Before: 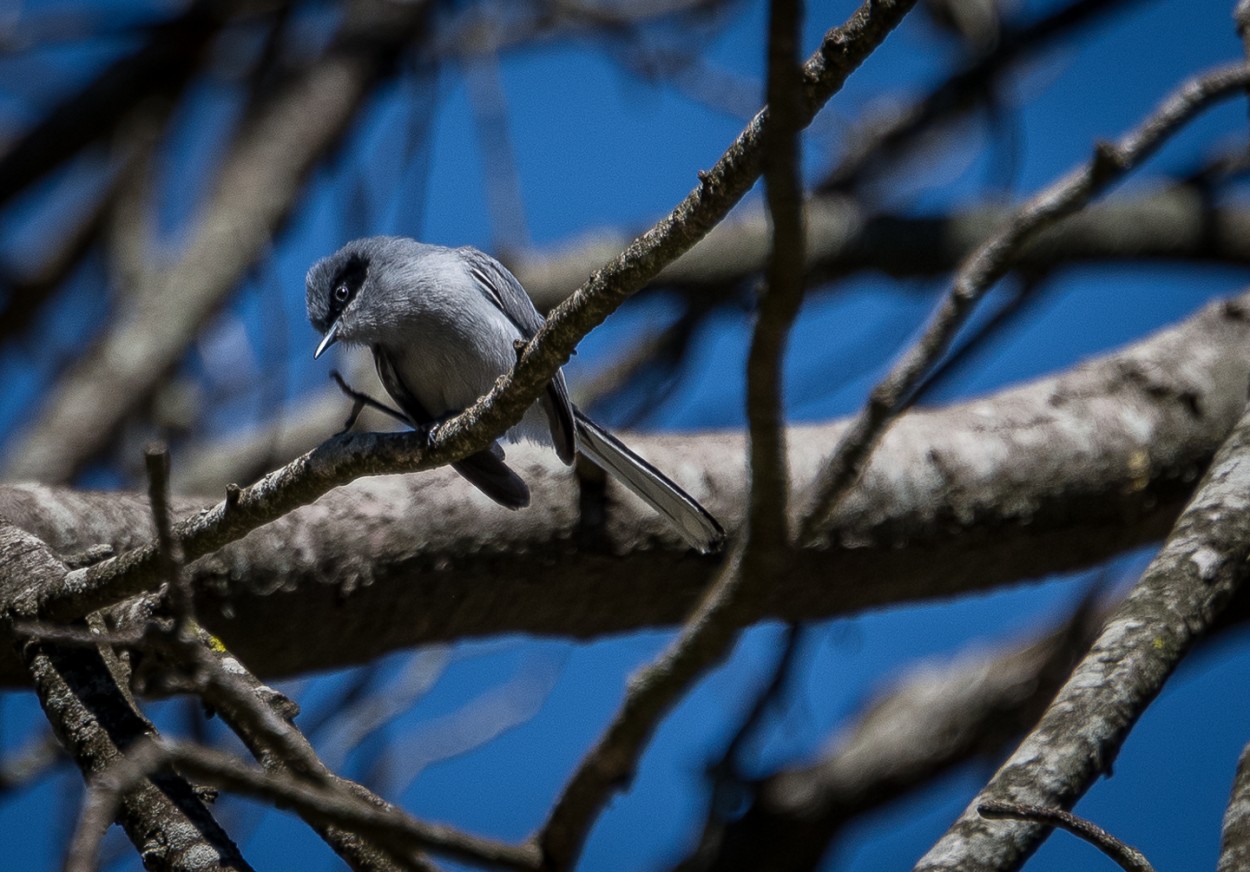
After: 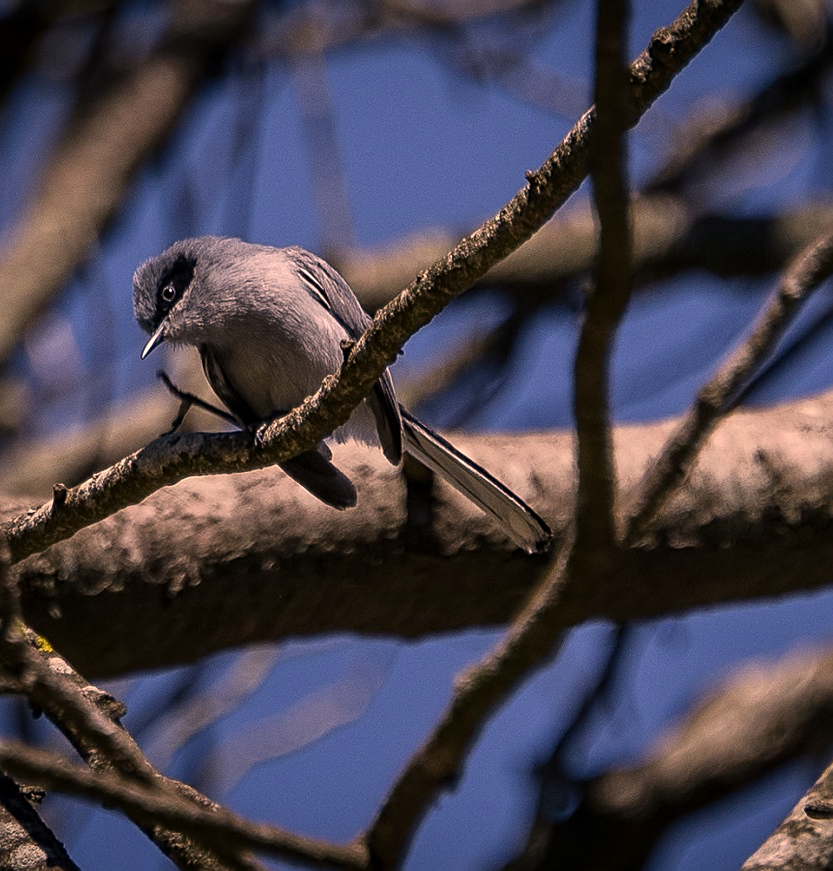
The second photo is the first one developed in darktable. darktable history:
crop and rotate: left 13.897%, right 19.455%
color correction: highlights a* 21.74, highlights b* 21.58
sharpen: on, module defaults
tone equalizer: mask exposure compensation -0.498 EV
